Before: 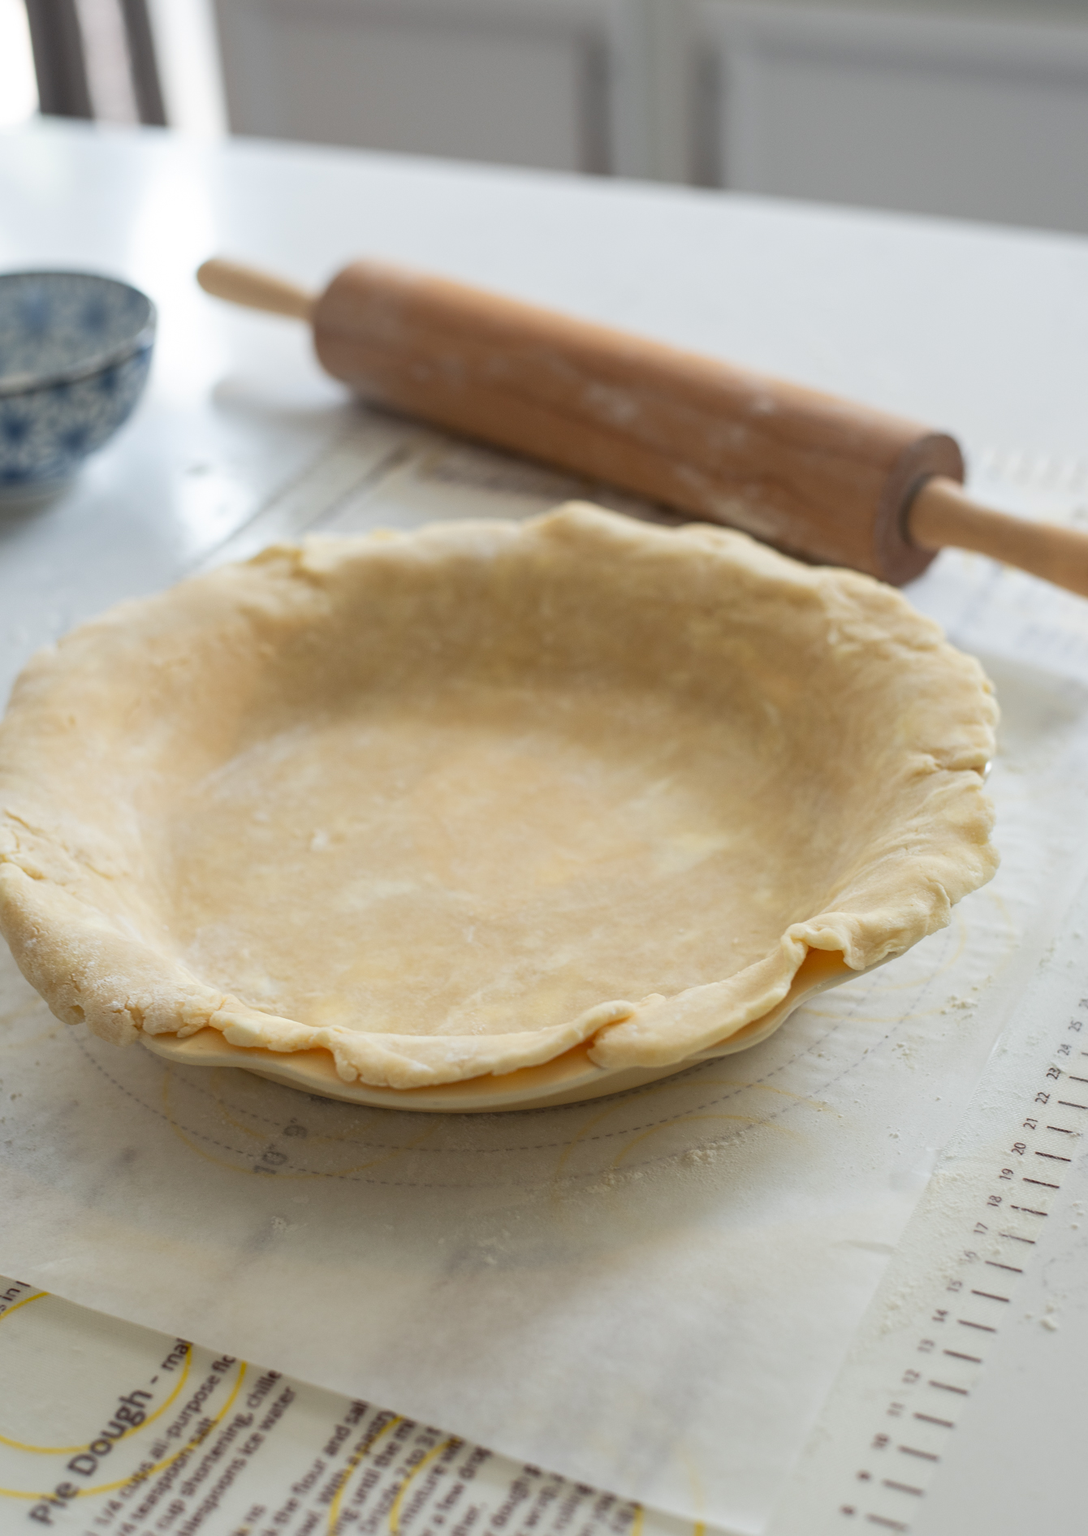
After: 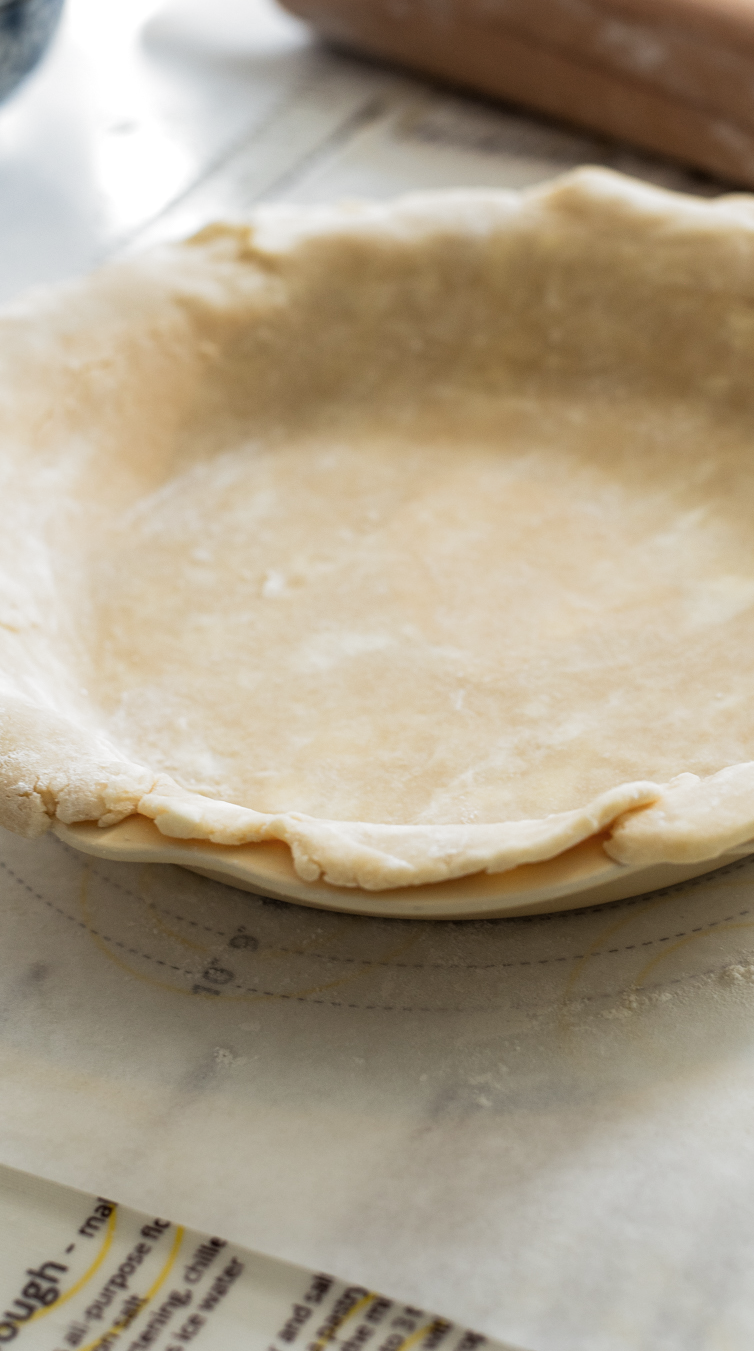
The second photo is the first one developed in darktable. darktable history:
filmic rgb: black relative exposure -8.2 EV, white relative exposure 2.2 EV, threshold 3 EV, hardness 7.11, latitude 75%, contrast 1.325, highlights saturation mix -2%, shadows ↔ highlights balance 30%, preserve chrominance RGB euclidean norm, color science v5 (2021), contrast in shadows safe, contrast in highlights safe, enable highlight reconstruction true
crop: left 8.966%, top 23.852%, right 34.699%, bottom 4.703%
